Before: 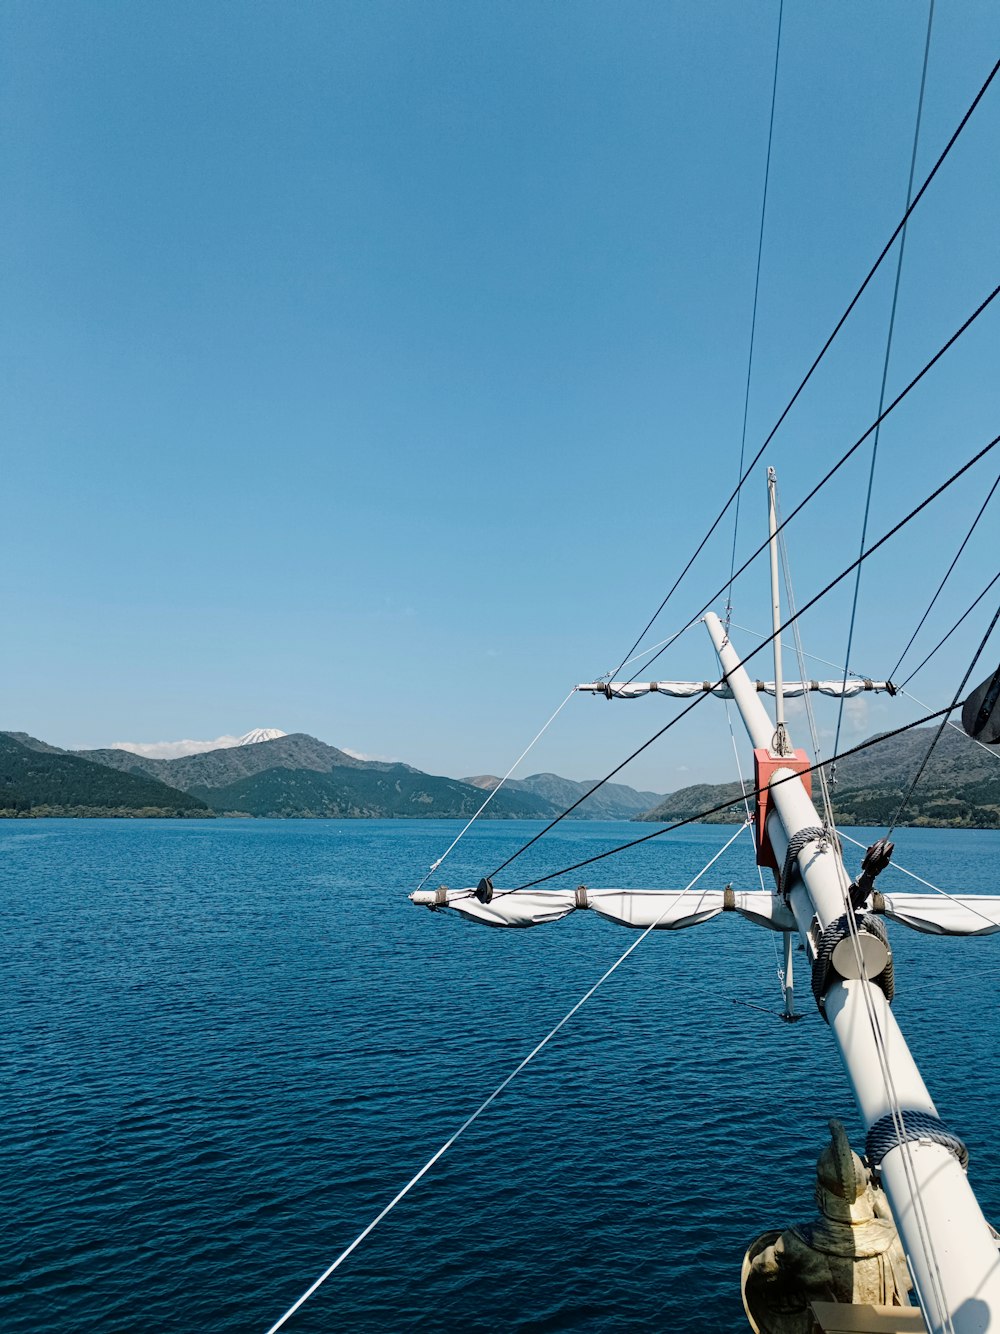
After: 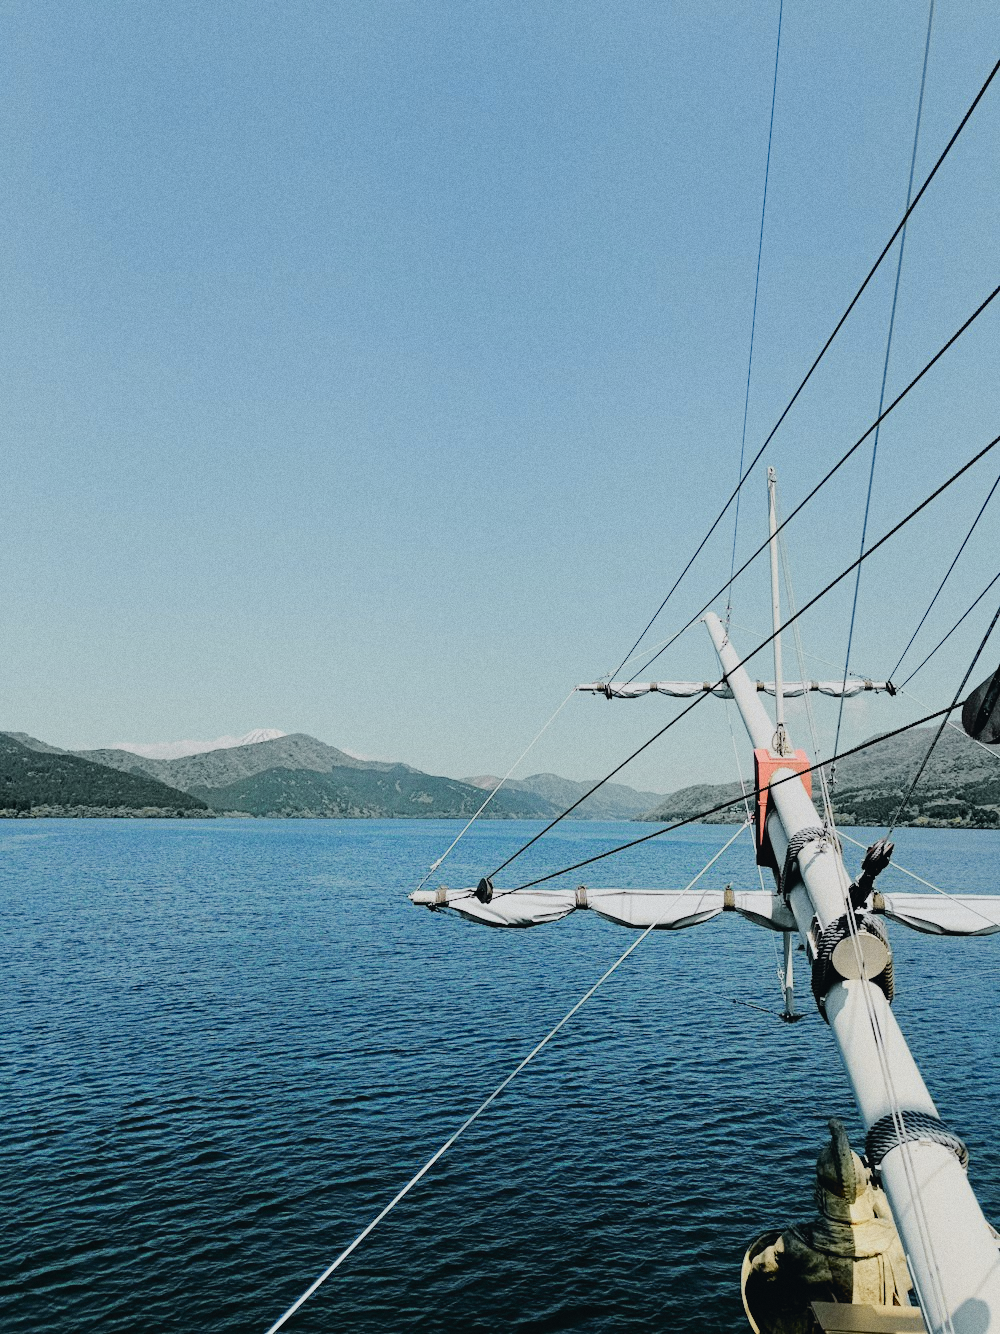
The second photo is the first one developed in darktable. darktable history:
tone curve: curves: ch0 [(0, 0.026) (0.104, 0.1) (0.233, 0.262) (0.398, 0.507) (0.498, 0.621) (0.65, 0.757) (0.835, 0.883) (1, 0.961)]; ch1 [(0, 0) (0.346, 0.307) (0.408, 0.369) (0.453, 0.457) (0.482, 0.476) (0.502, 0.498) (0.521, 0.507) (0.553, 0.554) (0.638, 0.646) (0.693, 0.727) (1, 1)]; ch2 [(0, 0) (0.366, 0.337) (0.434, 0.46) (0.485, 0.494) (0.5, 0.494) (0.511, 0.508) (0.537, 0.55) (0.579, 0.599) (0.663, 0.67) (1, 1)], color space Lab, independent channels, preserve colors none
filmic rgb: black relative exposure -6.59 EV, white relative exposure 4.71 EV, hardness 3.13, contrast 0.805
grain: coarseness 0.09 ISO
